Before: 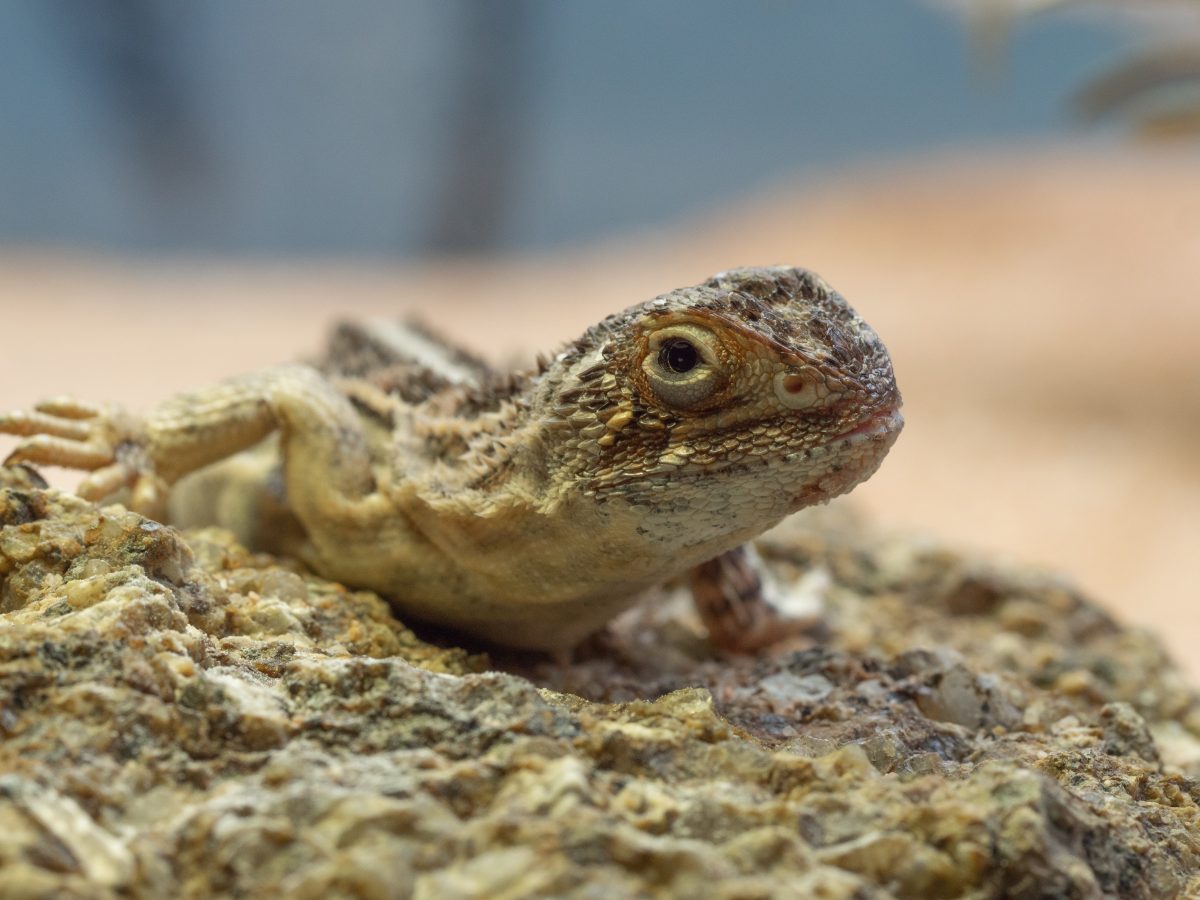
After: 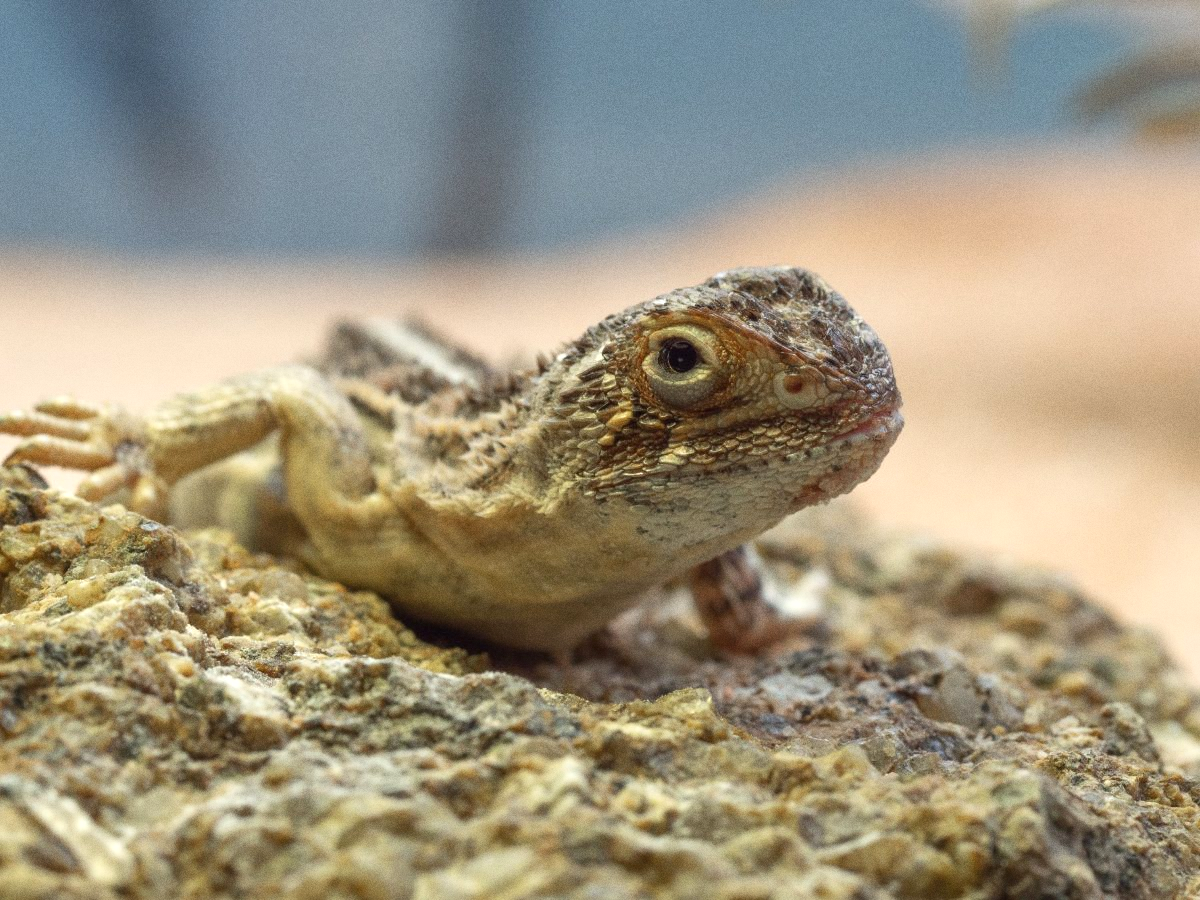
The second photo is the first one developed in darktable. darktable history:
exposure: exposure 0.29 EV, compensate highlight preservation false
grain: coarseness 0.47 ISO
